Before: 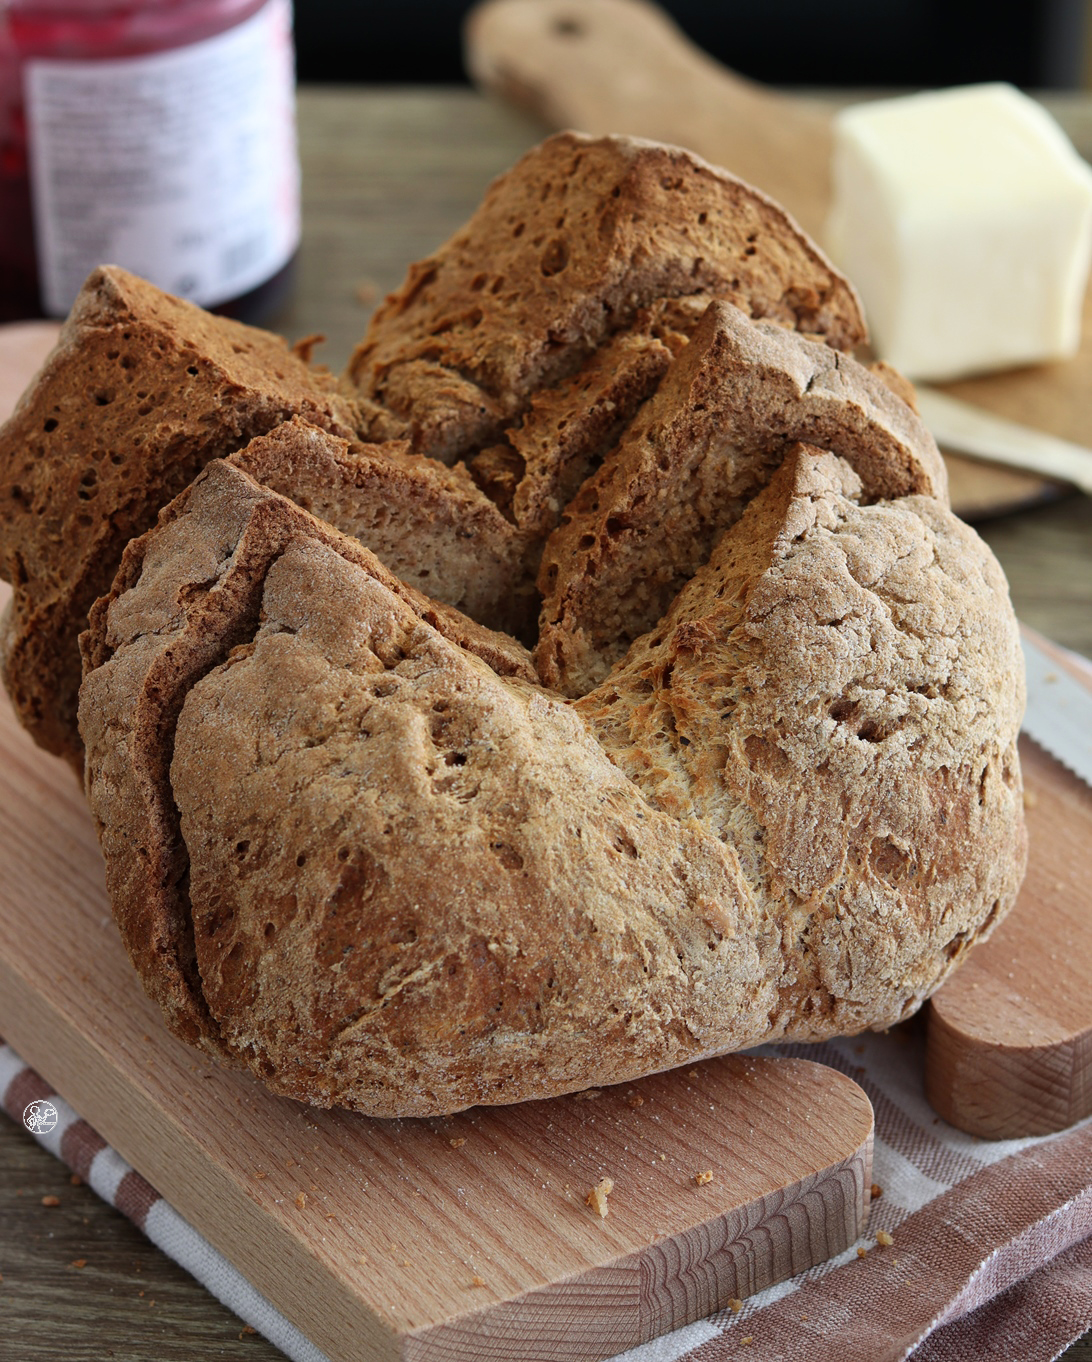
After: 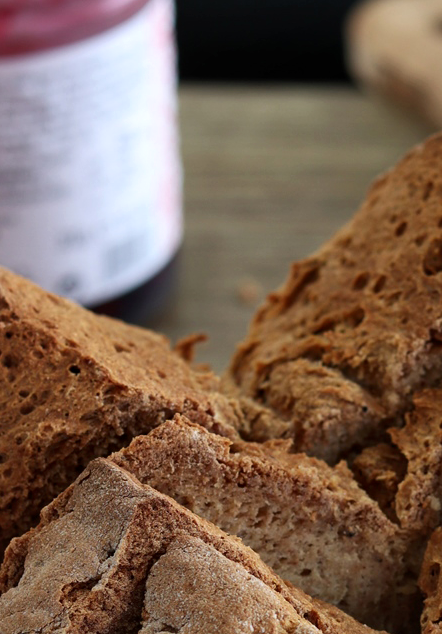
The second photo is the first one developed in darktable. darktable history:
local contrast: mode bilateral grid, contrast 21, coarseness 50, detail 120%, midtone range 0.2
crop and rotate: left 10.866%, top 0.076%, right 48.595%, bottom 53.303%
